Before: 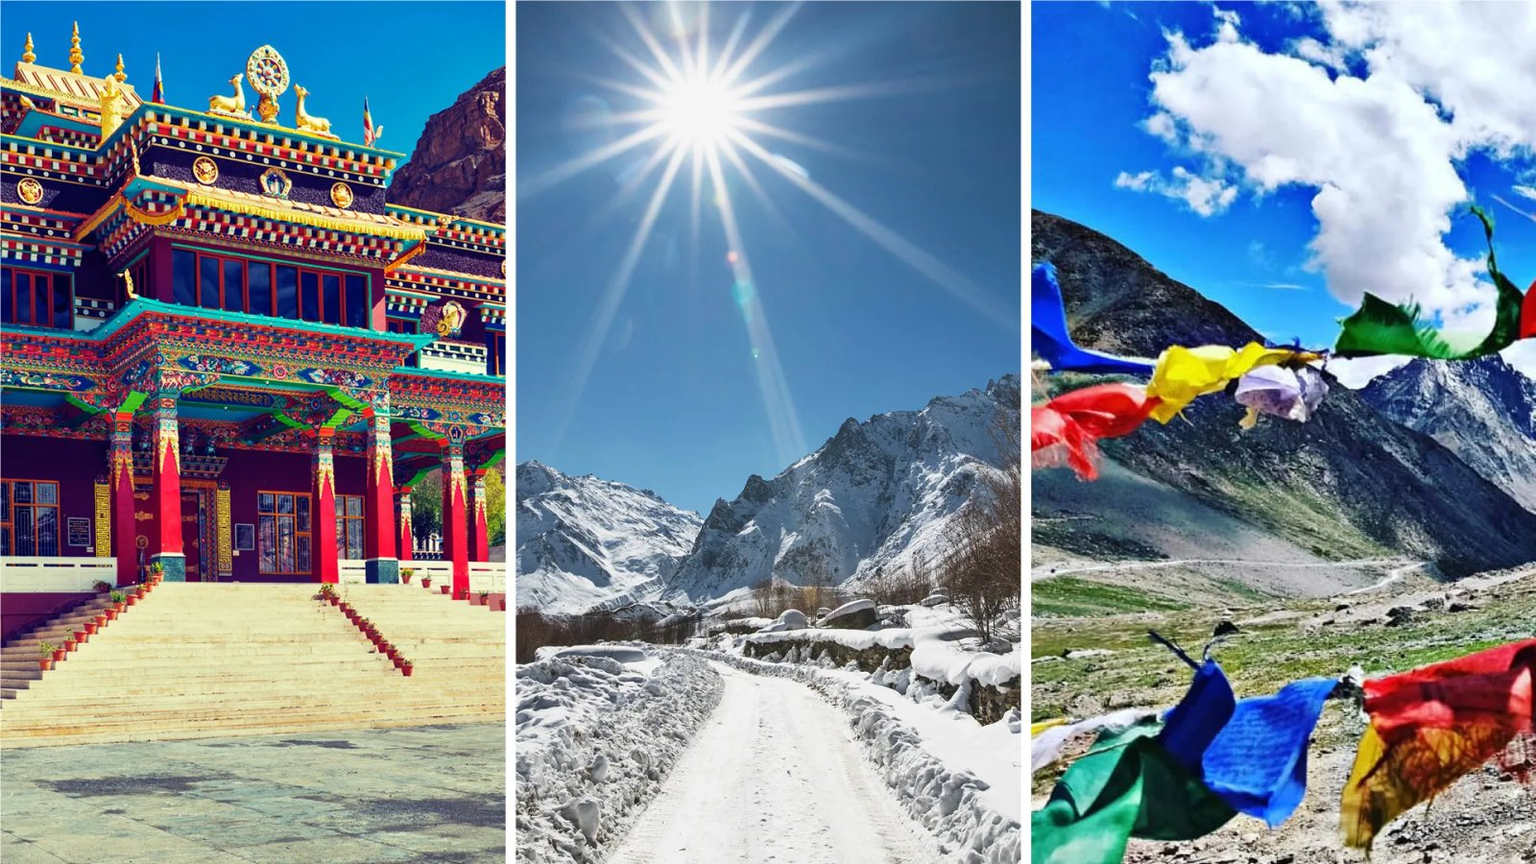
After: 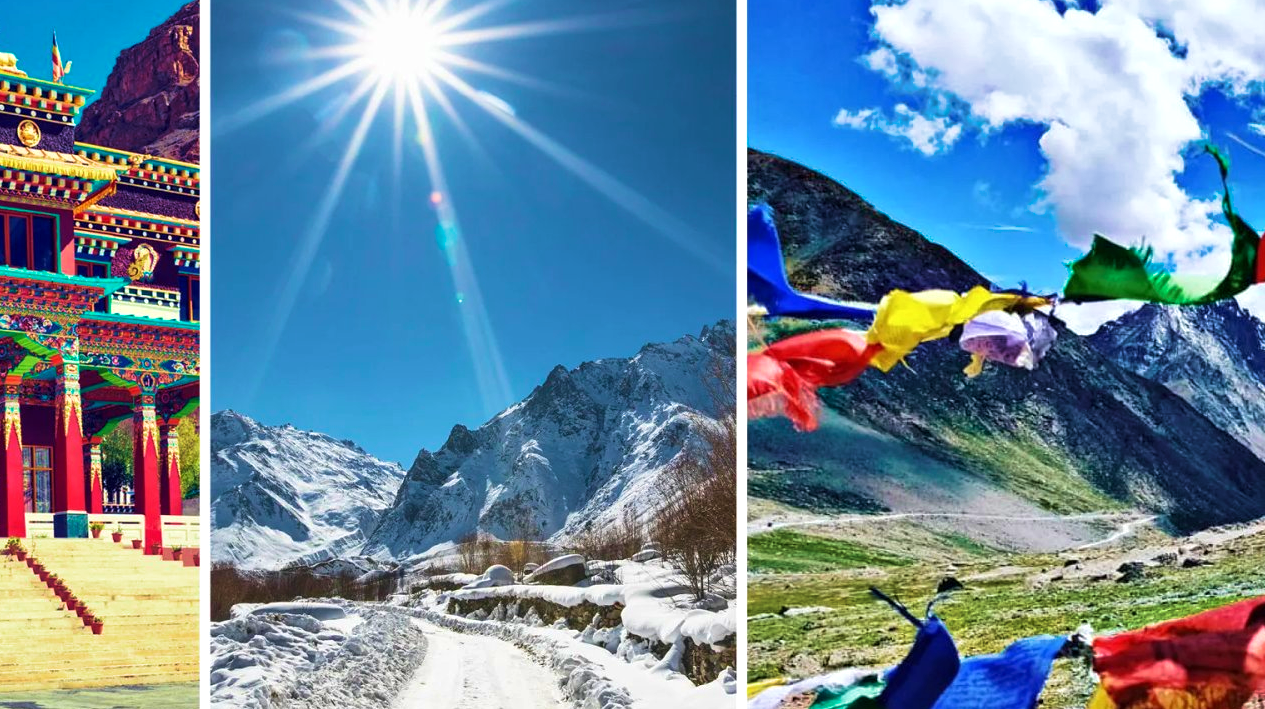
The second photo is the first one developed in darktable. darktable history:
crop and rotate: left 20.485%, top 7.856%, right 0.436%, bottom 13.318%
velvia: strength 75%
local contrast: highlights 107%, shadows 98%, detail 119%, midtone range 0.2
